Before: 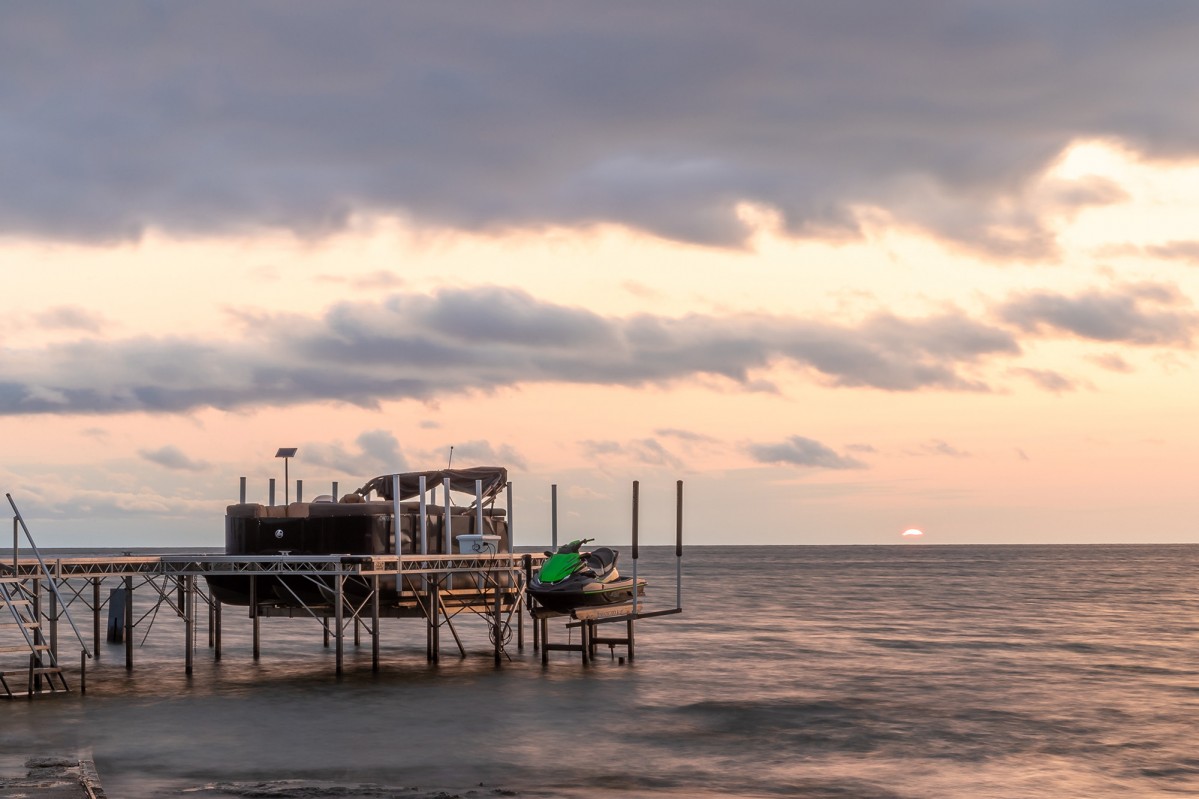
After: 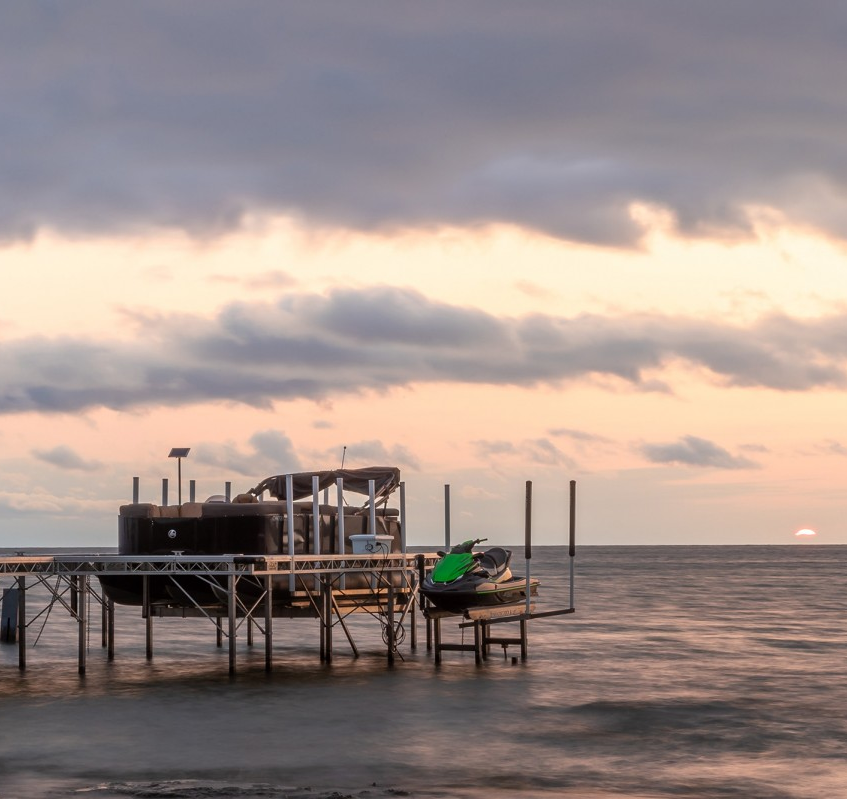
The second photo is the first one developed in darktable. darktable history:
crop and rotate: left 9.003%, right 20.29%
